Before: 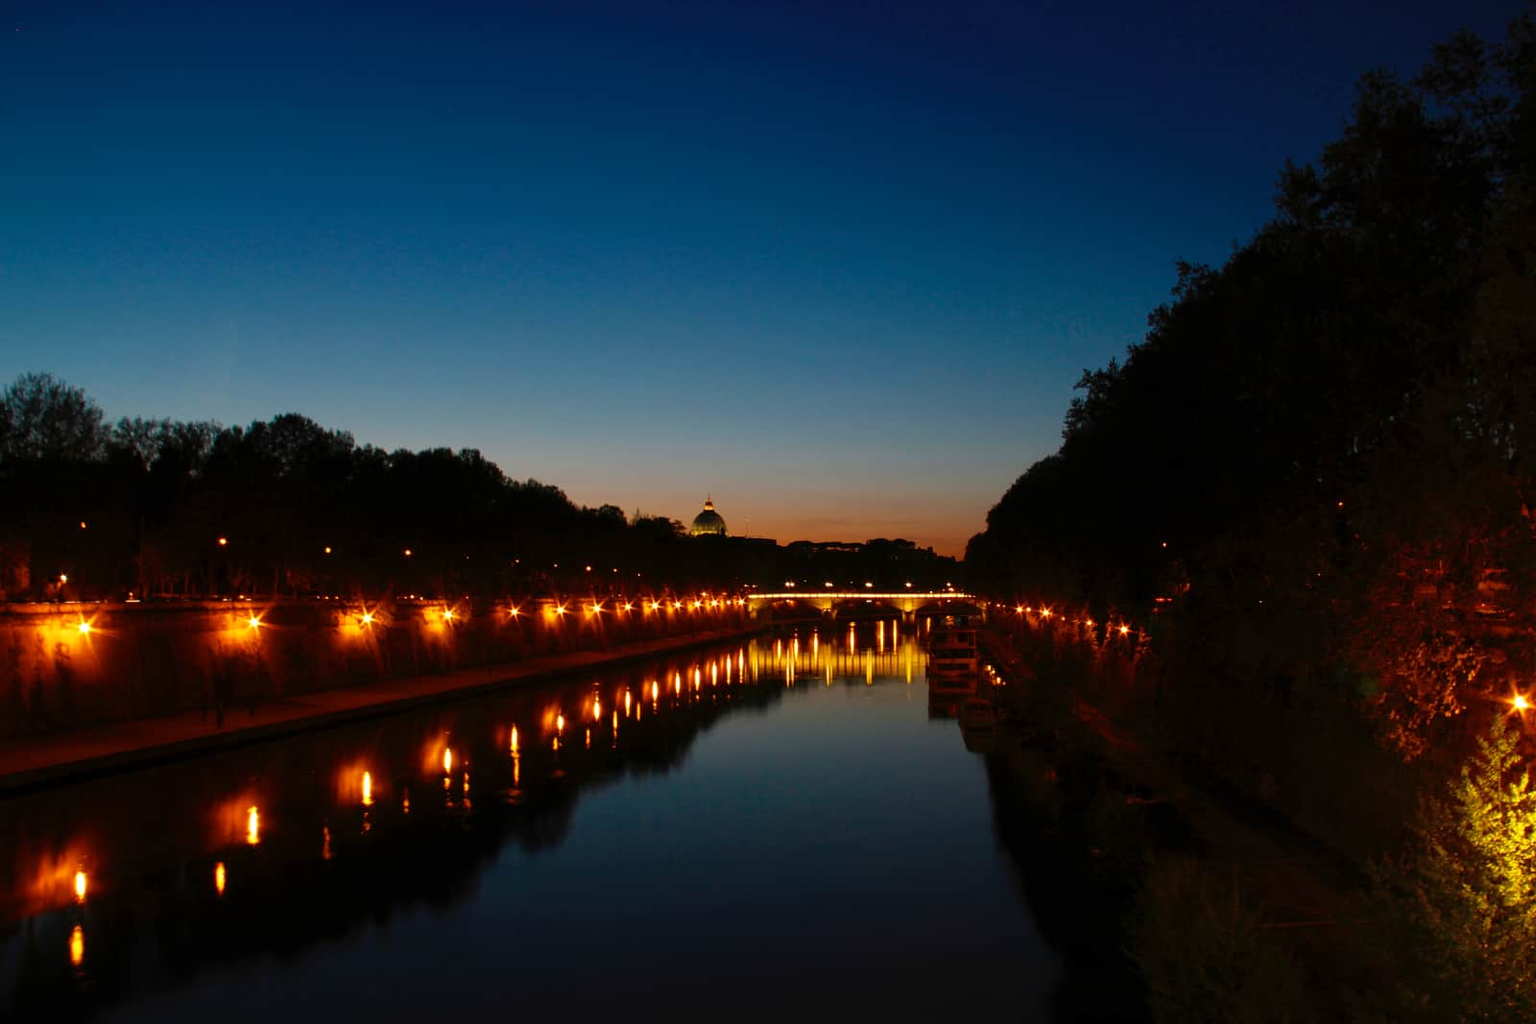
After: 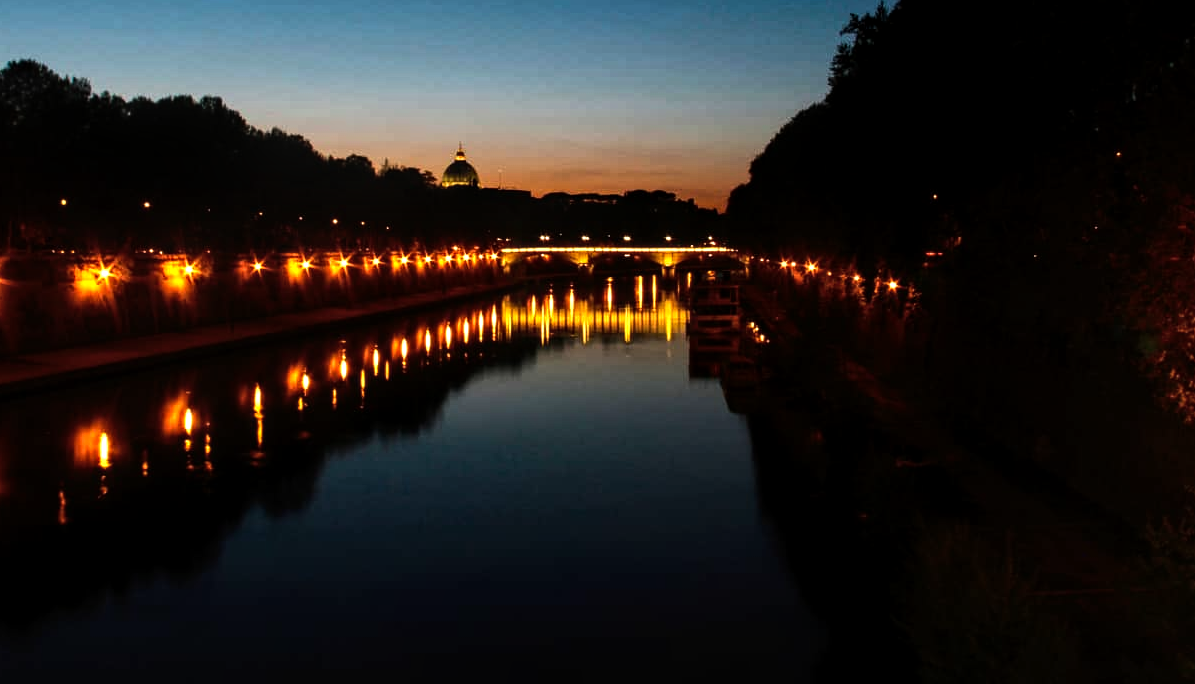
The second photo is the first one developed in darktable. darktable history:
local contrast: on, module defaults
crop and rotate: left 17.427%, top 34.828%, right 7.865%, bottom 0.993%
tone equalizer: -8 EV -1.12 EV, -7 EV -1 EV, -6 EV -0.886 EV, -5 EV -0.543 EV, -3 EV 0.606 EV, -2 EV 0.883 EV, -1 EV 0.991 EV, +0 EV 1.07 EV, edges refinement/feathering 500, mask exposure compensation -1.57 EV, preserve details no
